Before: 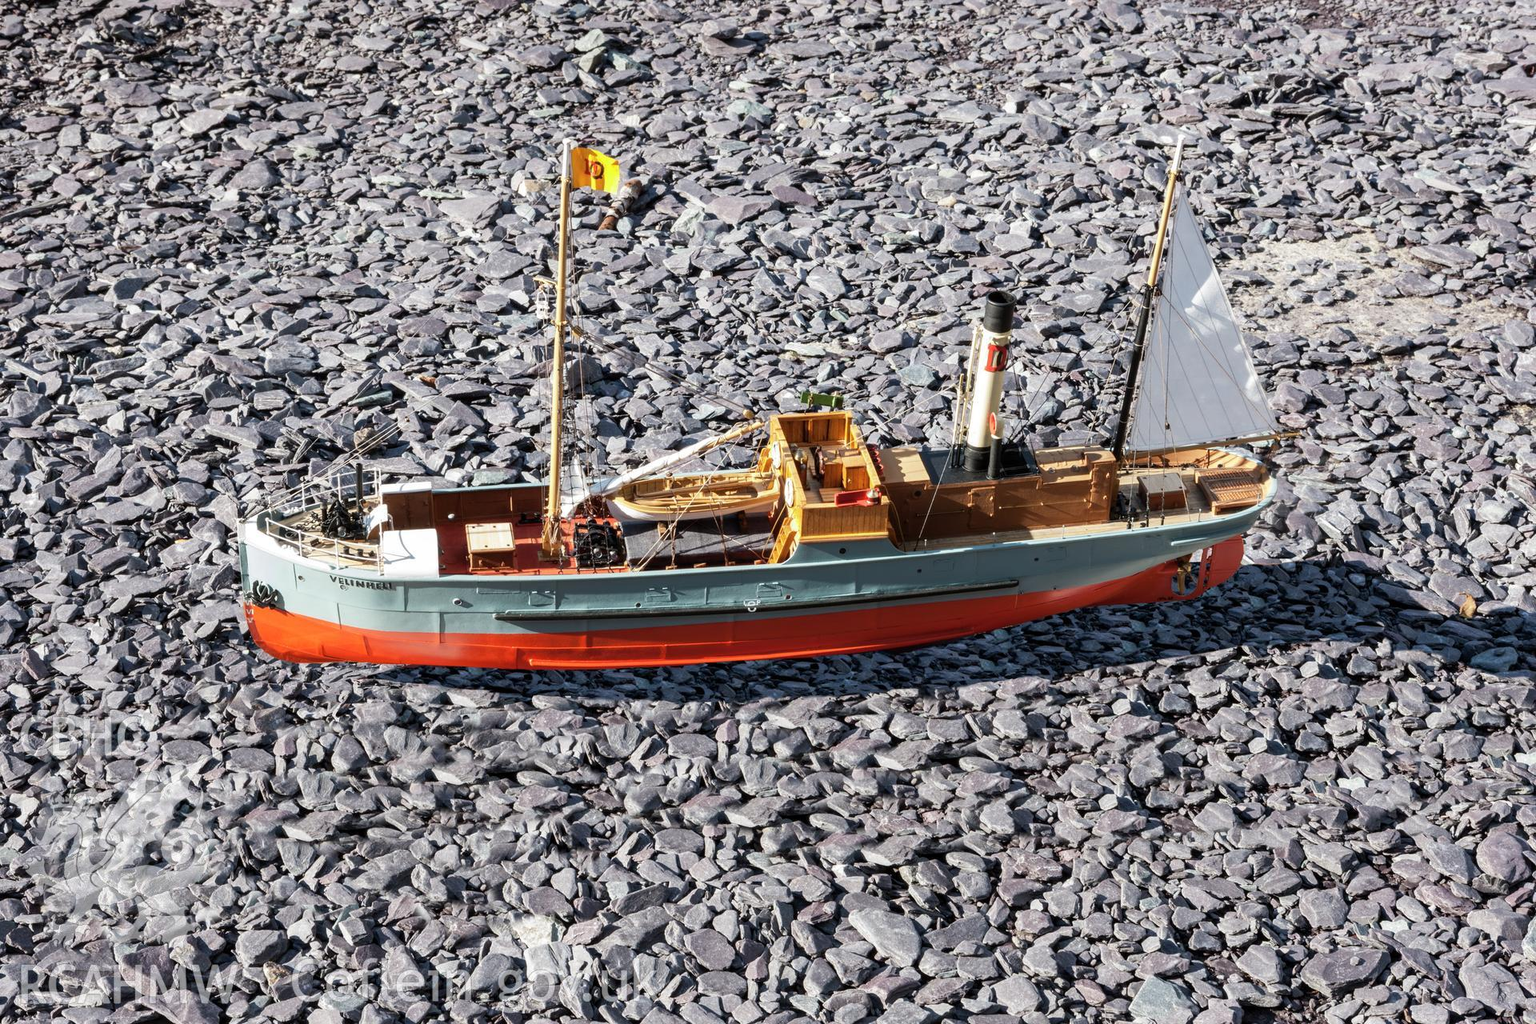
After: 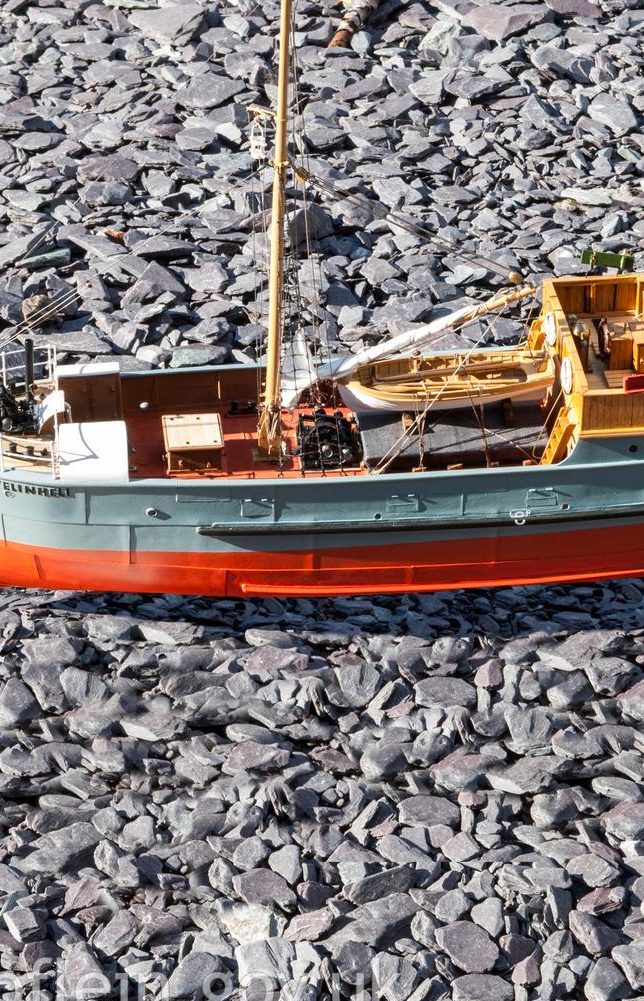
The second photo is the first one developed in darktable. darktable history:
crop and rotate: left 21.921%, top 18.787%, right 44.499%, bottom 2.983%
